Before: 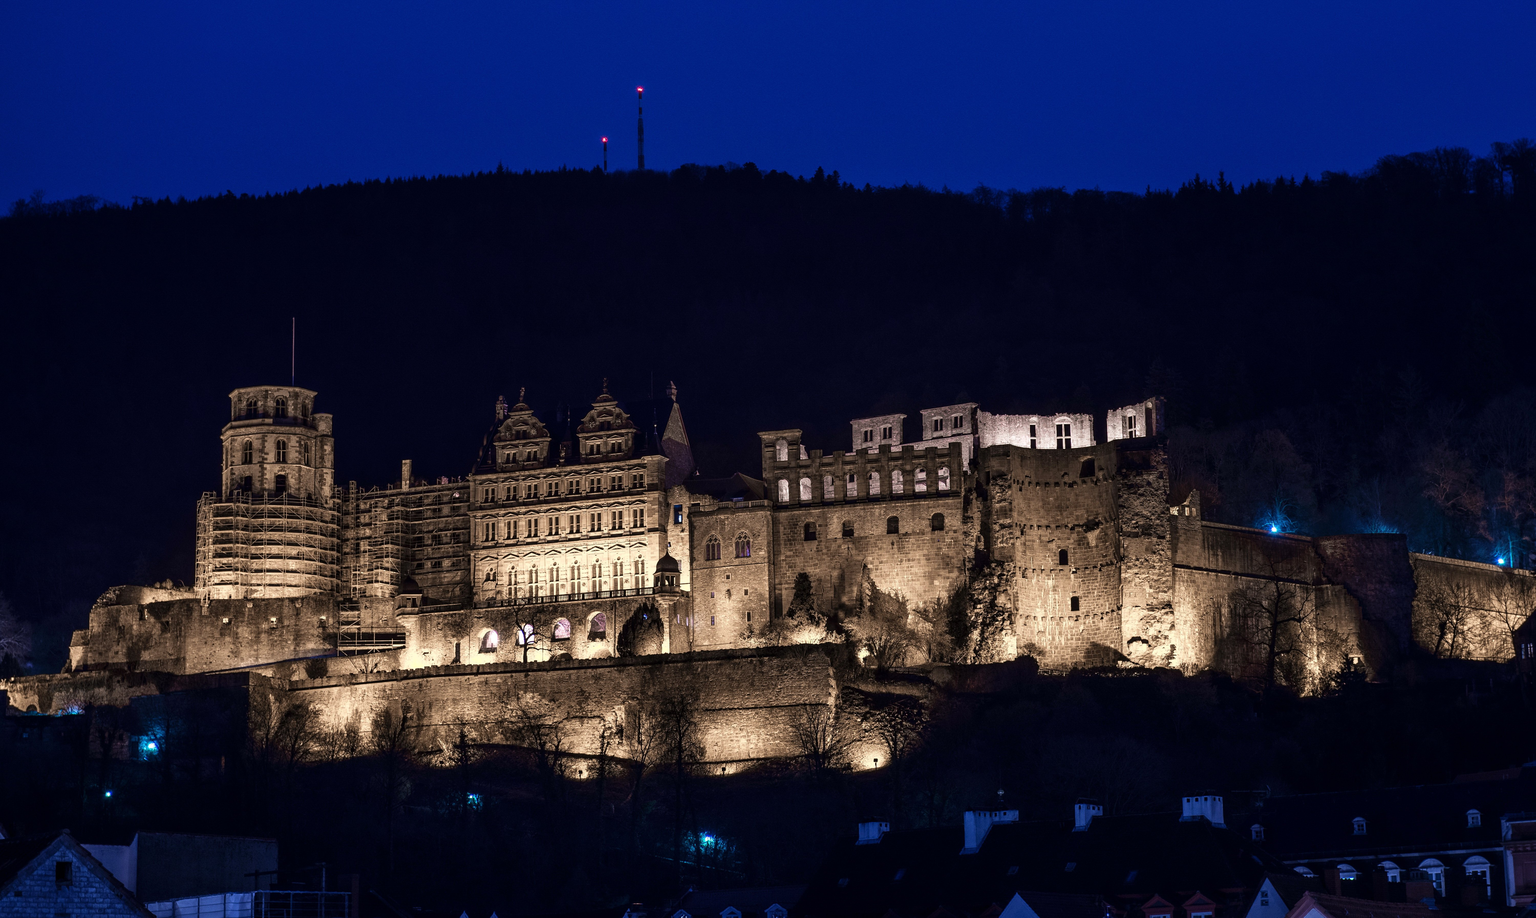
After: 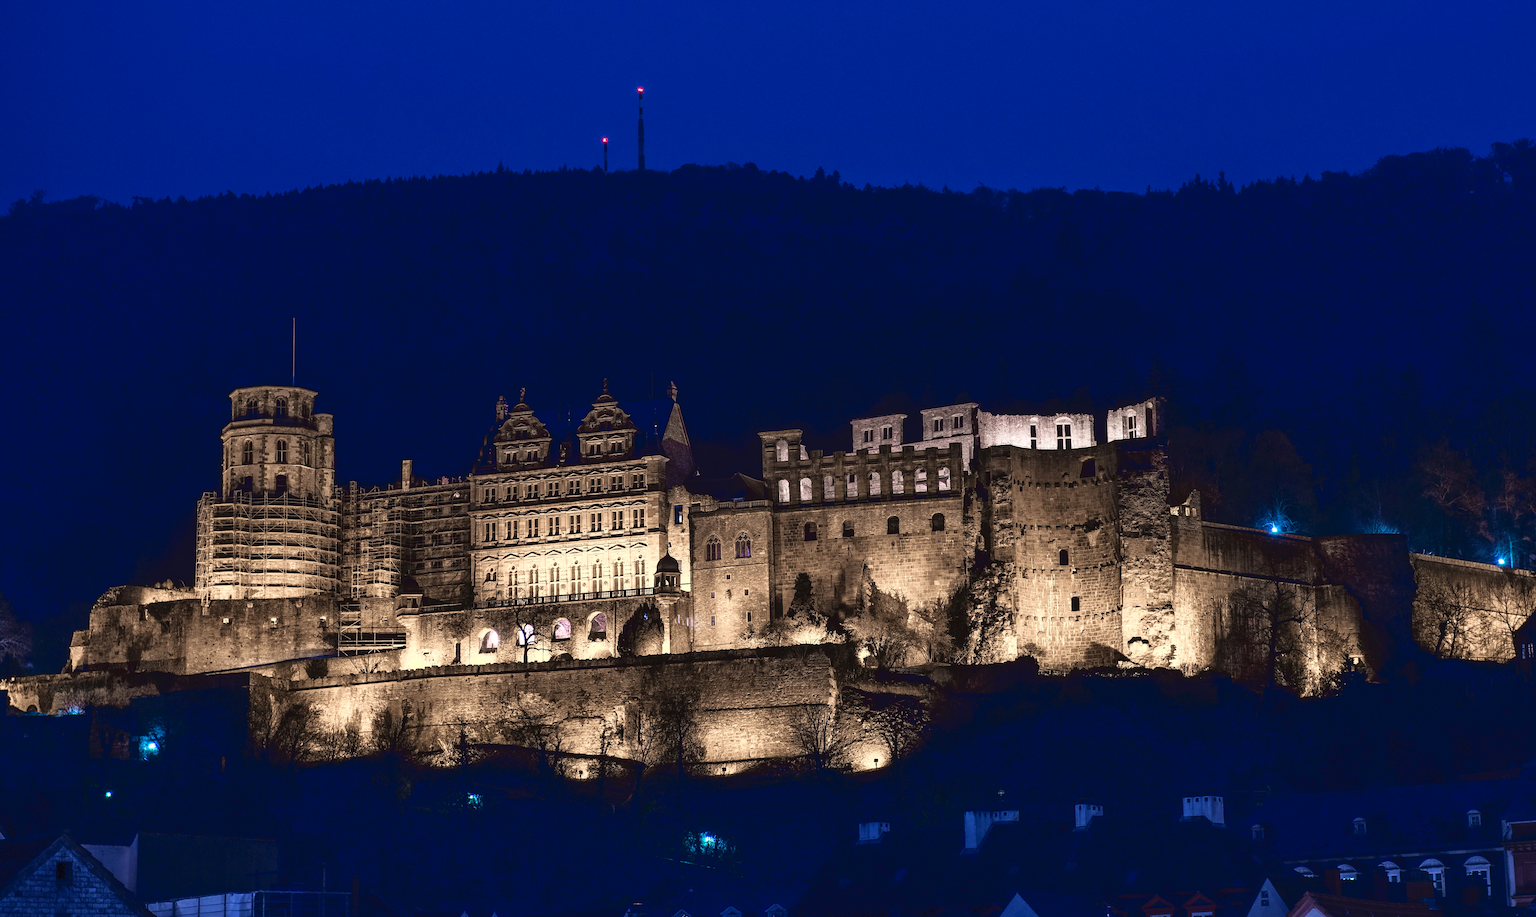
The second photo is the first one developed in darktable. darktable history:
tone curve: curves: ch0 [(0, 0) (0.003, 0.049) (0.011, 0.051) (0.025, 0.055) (0.044, 0.065) (0.069, 0.081) (0.1, 0.11) (0.136, 0.15) (0.177, 0.195) (0.224, 0.242) (0.277, 0.308) (0.335, 0.375) (0.399, 0.436) (0.468, 0.5) (0.543, 0.574) (0.623, 0.665) (0.709, 0.761) (0.801, 0.851) (0.898, 0.933) (1, 1)], color space Lab, linked channels, preserve colors none
